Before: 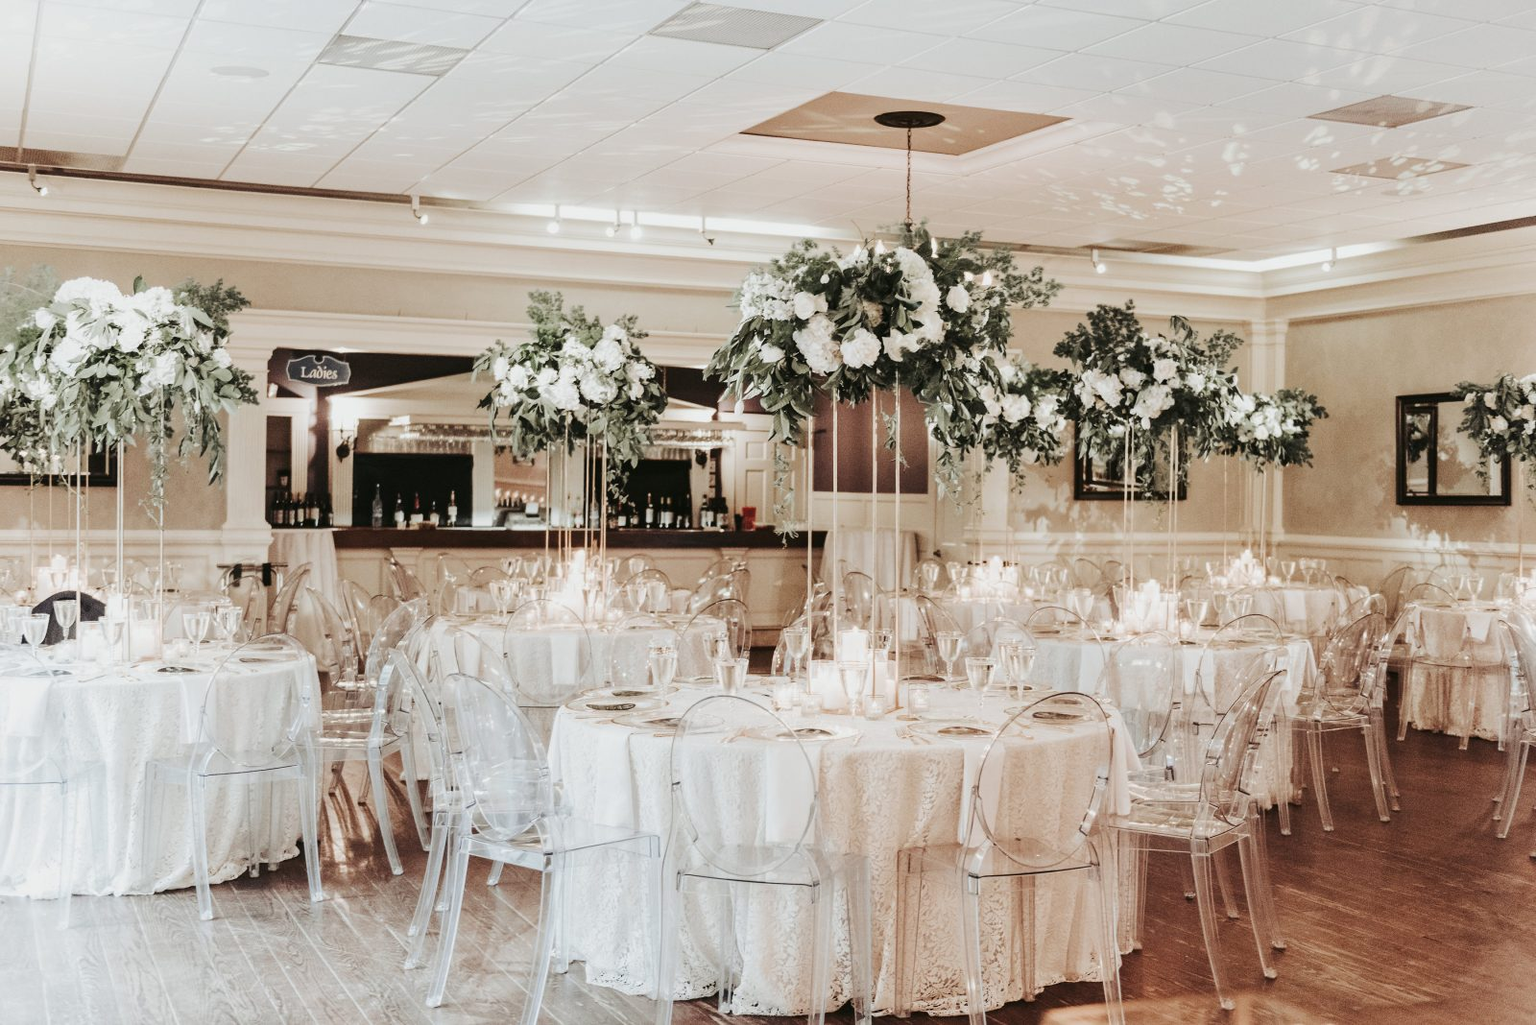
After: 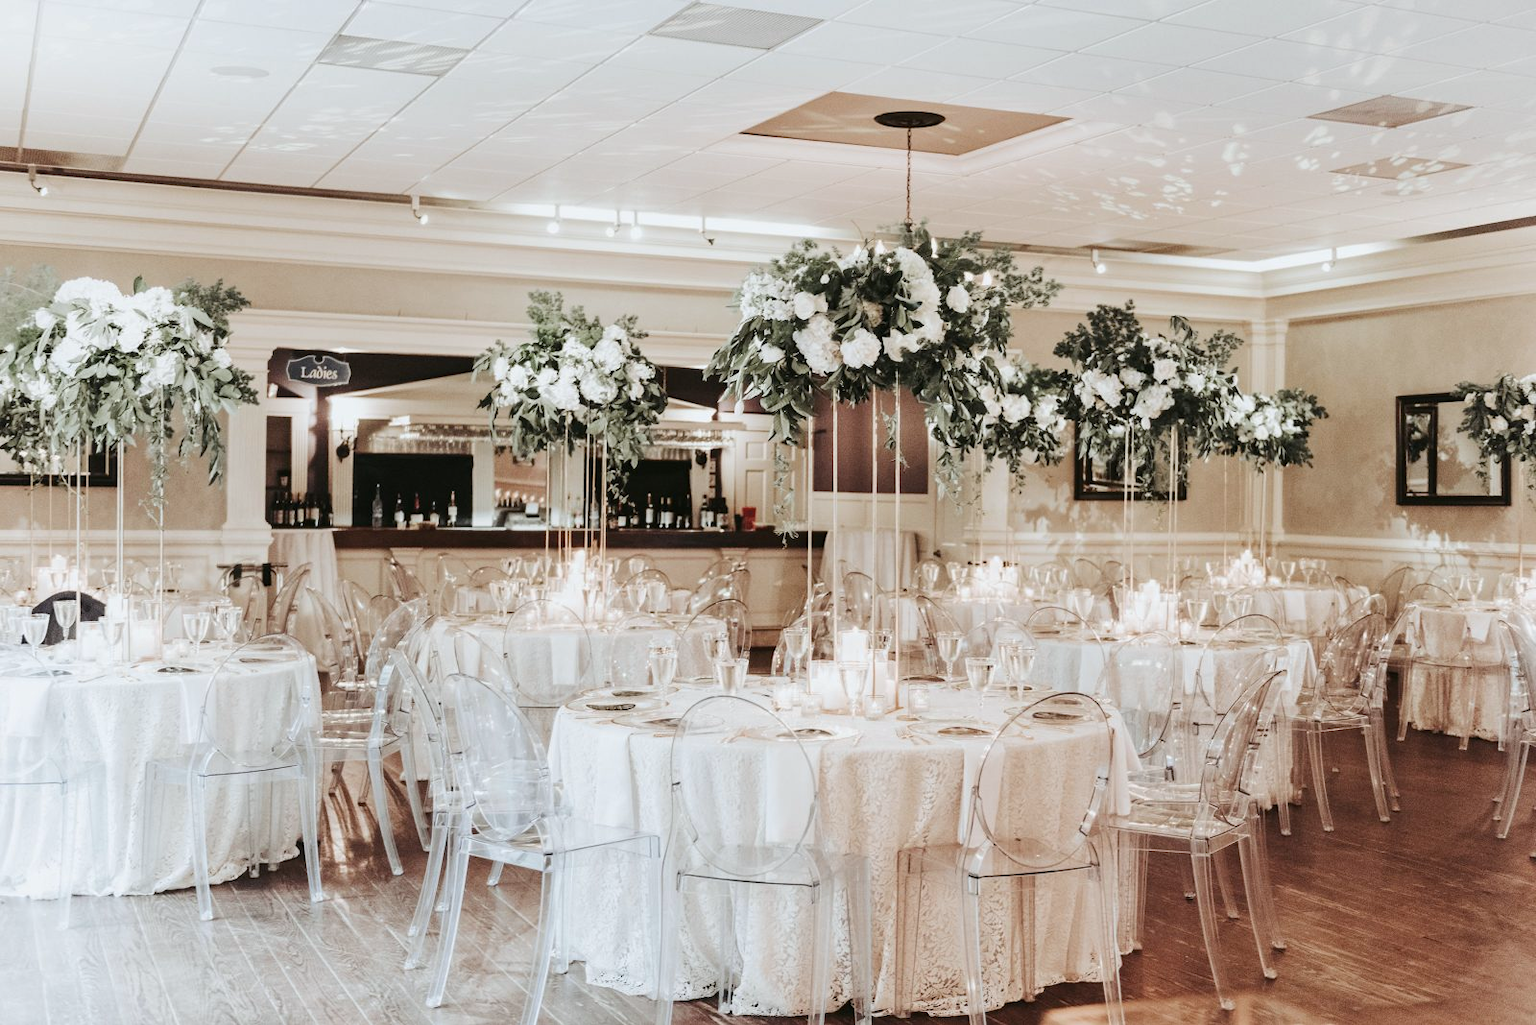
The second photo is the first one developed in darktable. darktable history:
levels: levels [0, 0.492, 0.984]
white balance: red 0.988, blue 1.017
